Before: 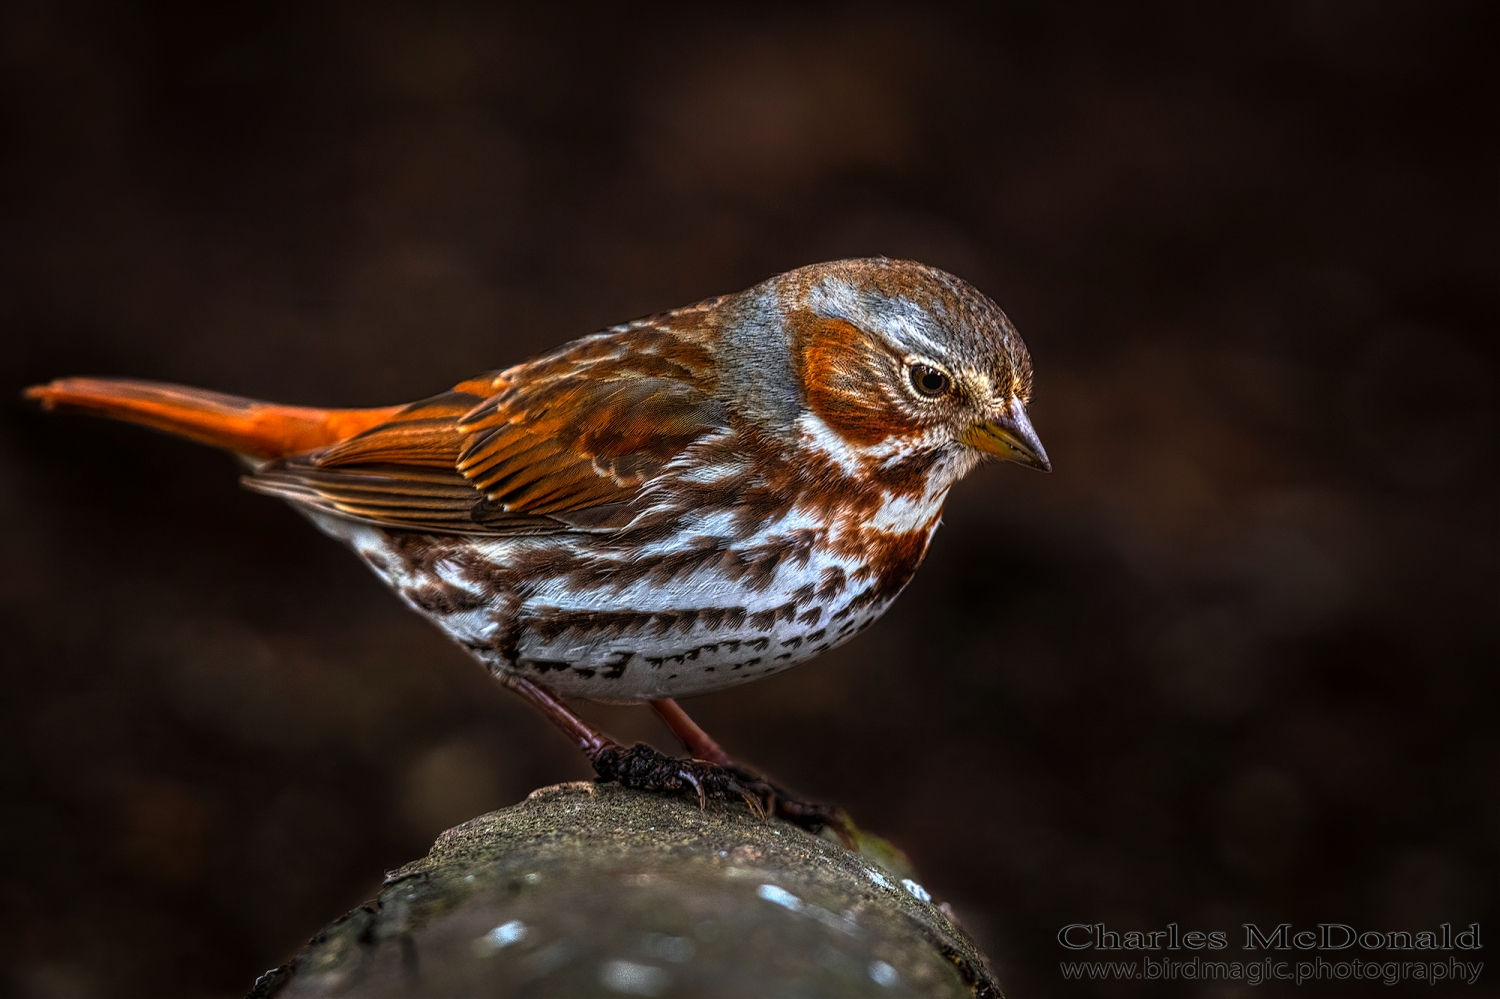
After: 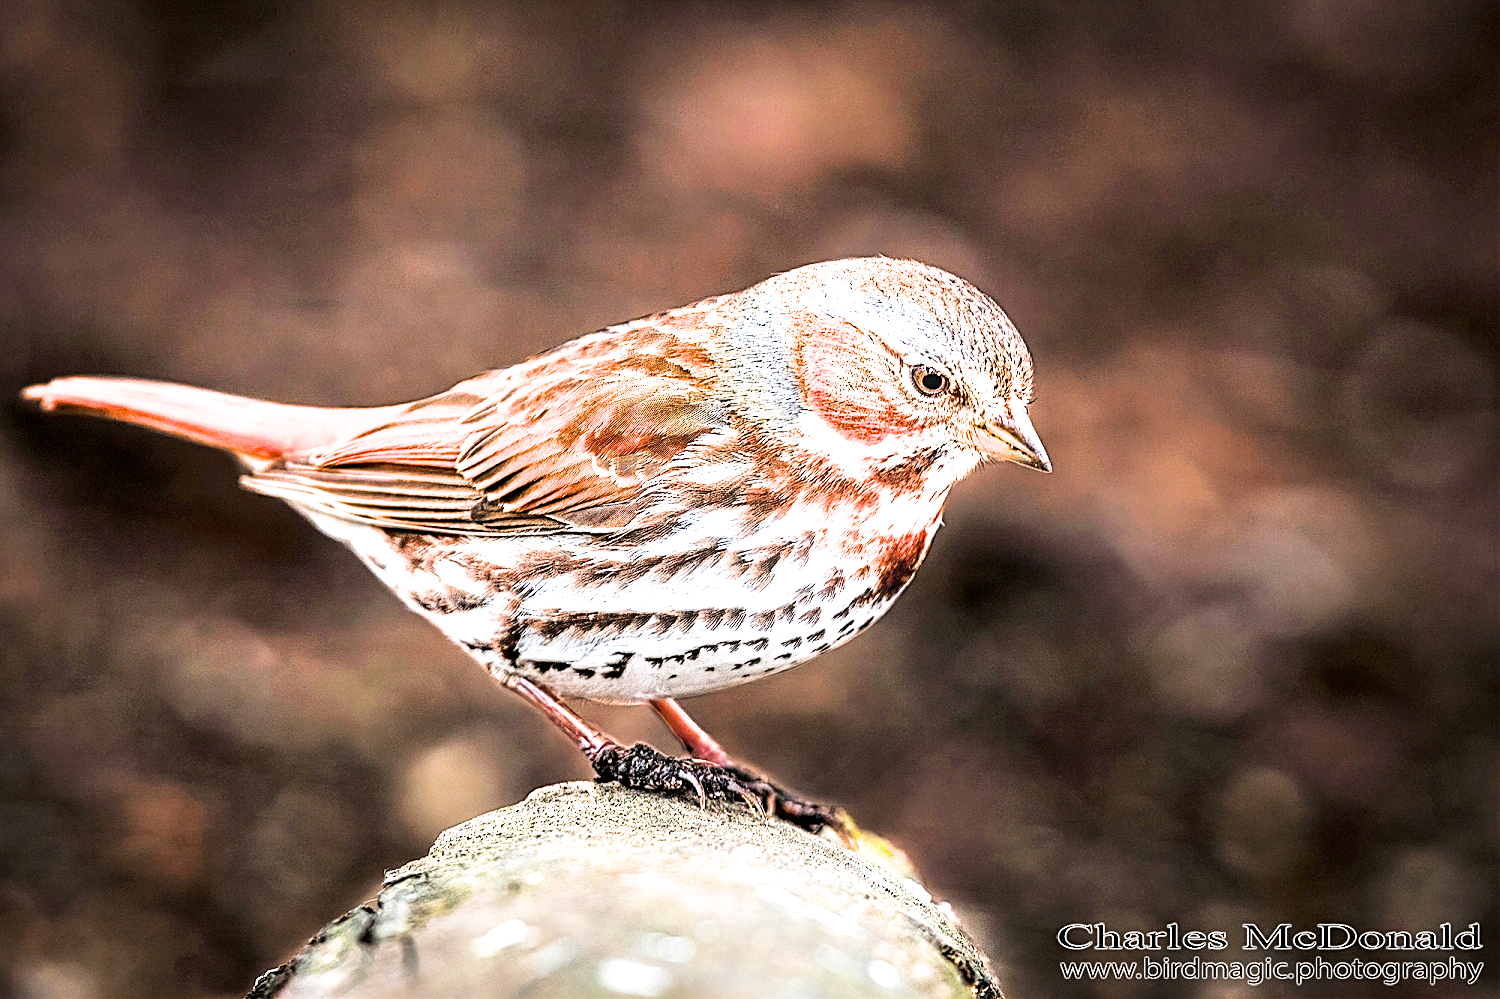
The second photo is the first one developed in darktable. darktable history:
filmic rgb: black relative exposure -5.14 EV, white relative exposure 3.5 EV, hardness 3.16, contrast 1.383, highlights saturation mix -49.5%
exposure: black level correction 0, exposure 3.913 EV, compensate highlight preservation false
sharpen: on, module defaults
